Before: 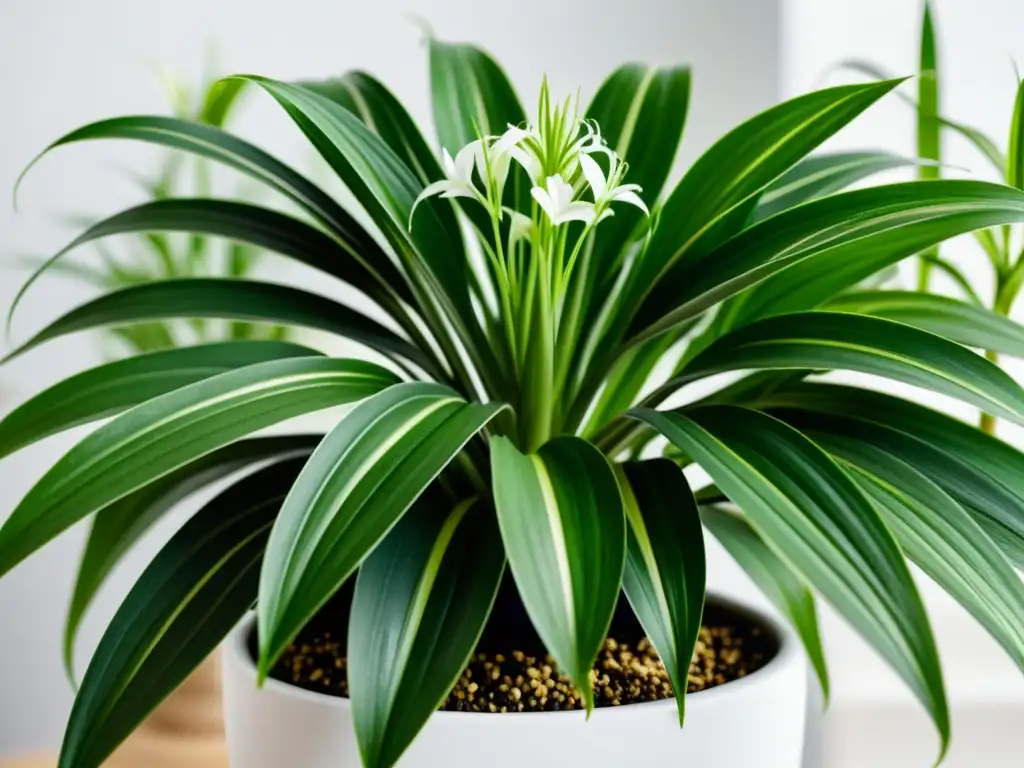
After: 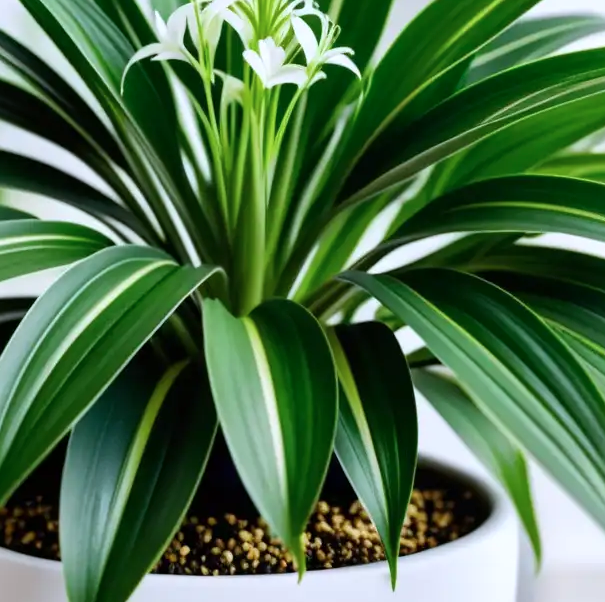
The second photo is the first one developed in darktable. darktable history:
color calibration: illuminant as shot in camera, x 0.358, y 0.373, temperature 4628.91 K
crop and rotate: left 28.174%, top 17.881%, right 12.662%, bottom 3.675%
